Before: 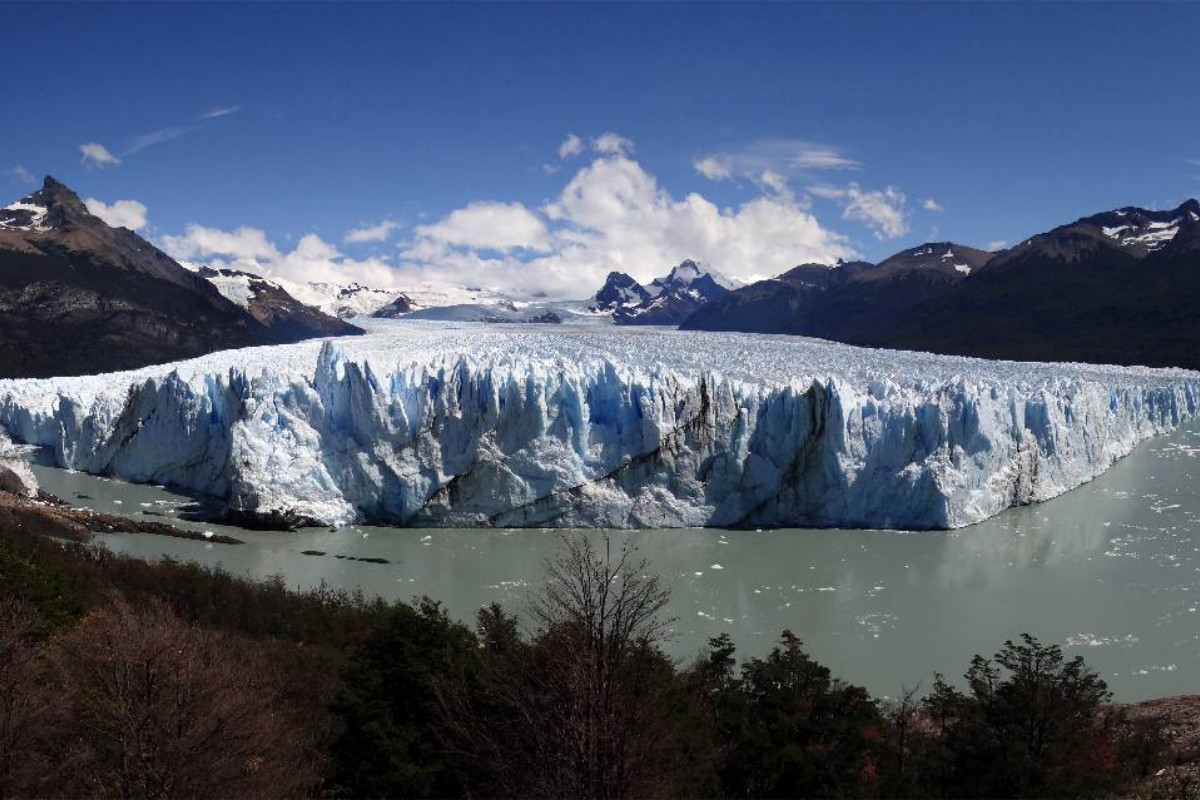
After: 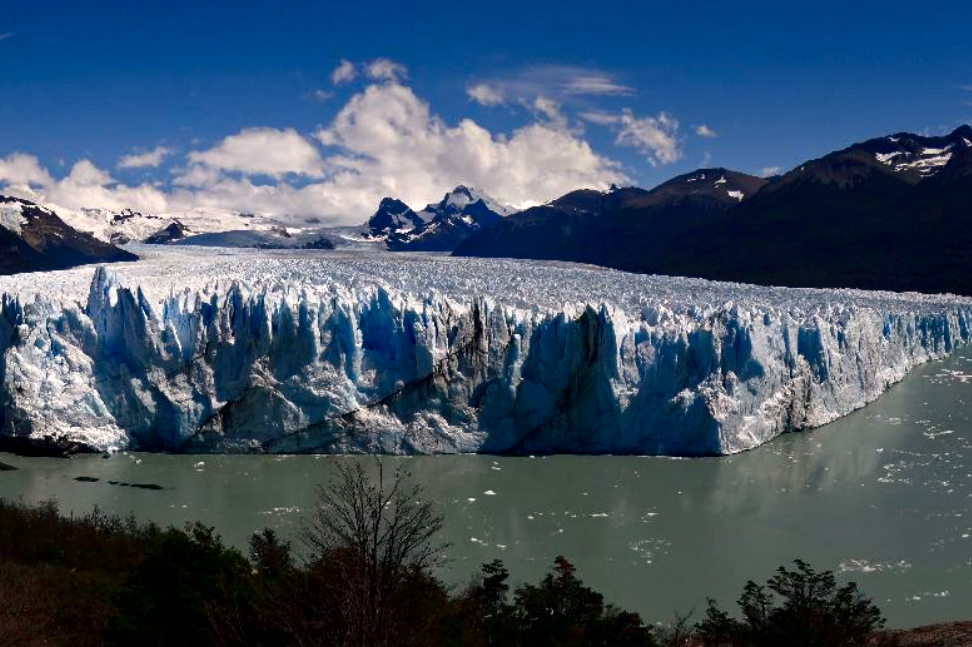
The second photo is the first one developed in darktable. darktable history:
contrast brightness saturation: brightness -0.211, saturation 0.083
color balance rgb: shadows lift › chroma 2.039%, shadows lift › hue 214.22°, highlights gain › chroma 1.718%, highlights gain › hue 57.09°, linear chroma grading › global chroma 0.732%, perceptual saturation grading › global saturation -2.041%, perceptual saturation grading › highlights -7.986%, perceptual saturation grading › mid-tones 7.473%, perceptual saturation grading › shadows 3.146%, global vibrance 23.725%
crop: left 18.987%, top 9.349%, right 0%, bottom 9.731%
contrast equalizer: y [[0.48, 0.654, 0.731, 0.706, 0.772, 0.382], [0.55 ×6], [0 ×6], [0 ×6], [0 ×6]], mix 0.131
